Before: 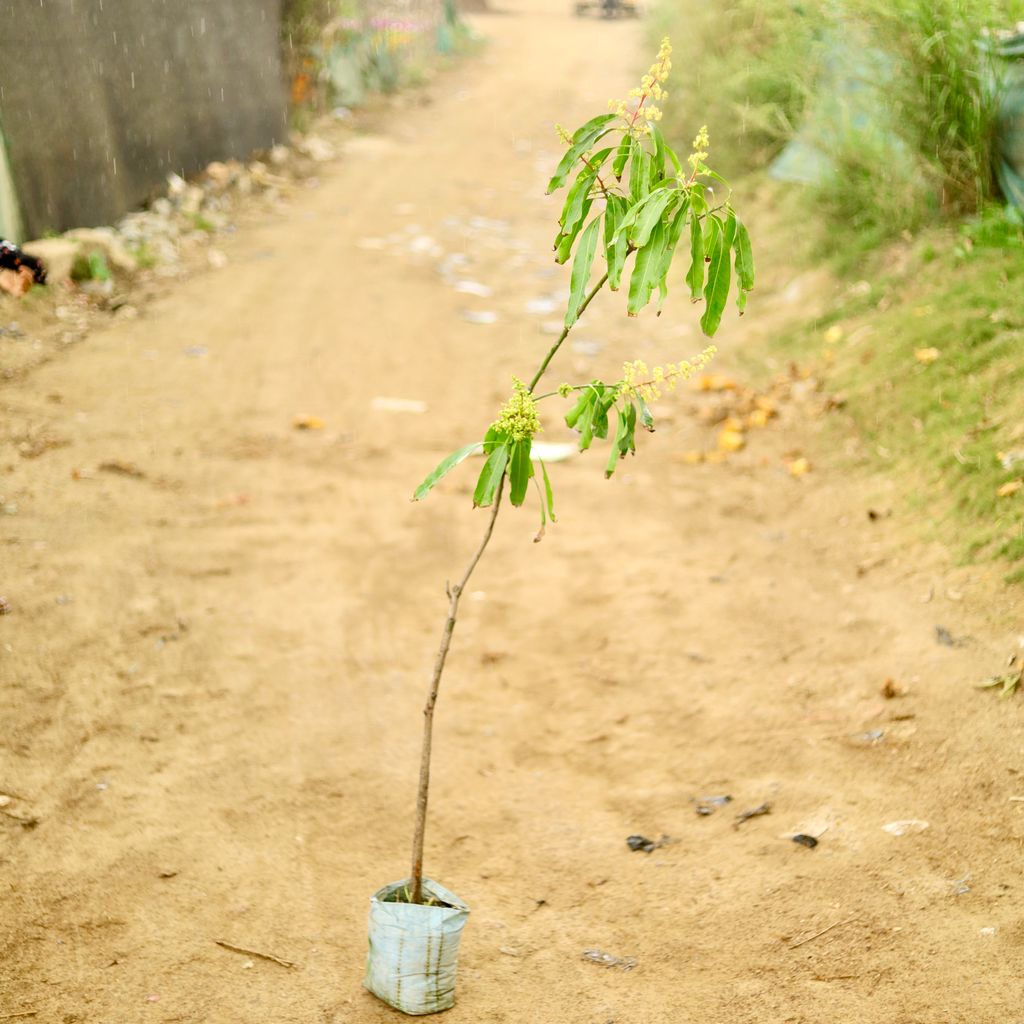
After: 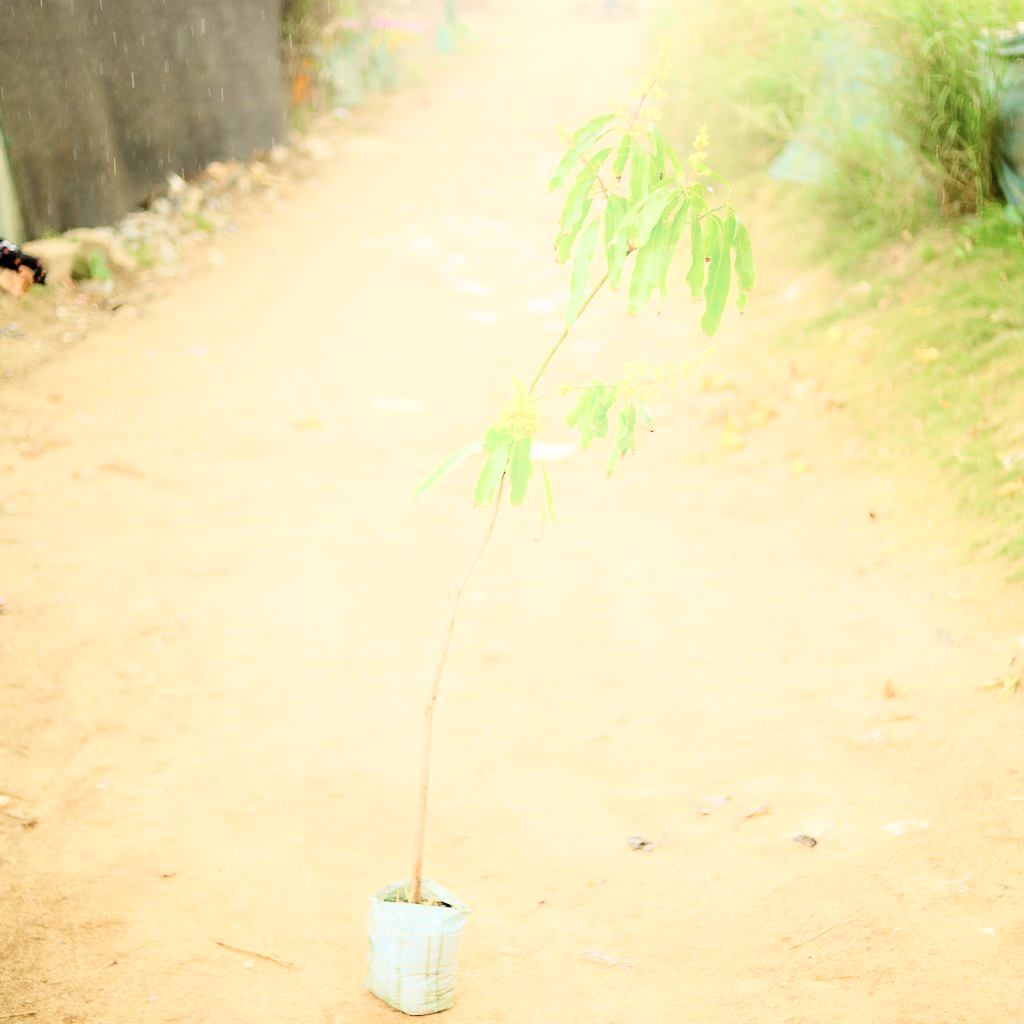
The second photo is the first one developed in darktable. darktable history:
shadows and highlights: shadows -21.82, highlights 98.59, soften with gaussian
